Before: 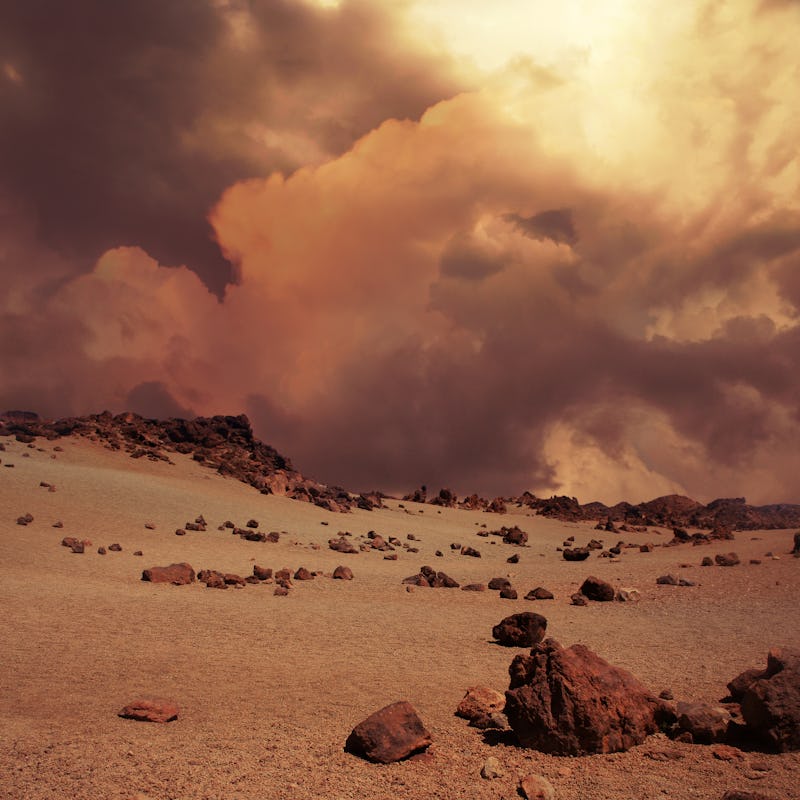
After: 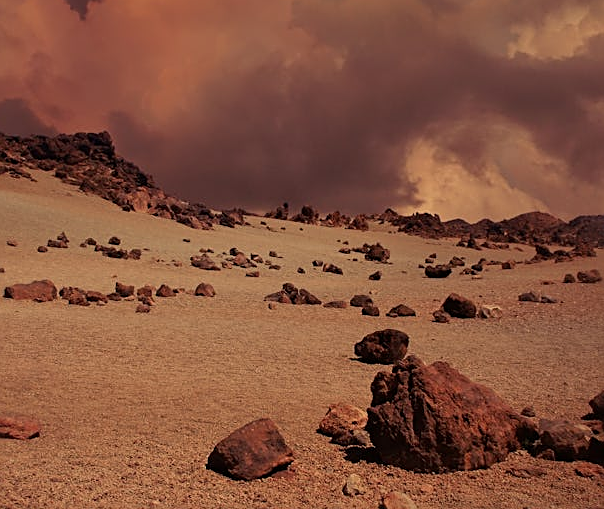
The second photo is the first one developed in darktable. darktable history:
crop and rotate: left 17.32%, top 35.384%, right 7.133%, bottom 0.879%
sharpen: on, module defaults
